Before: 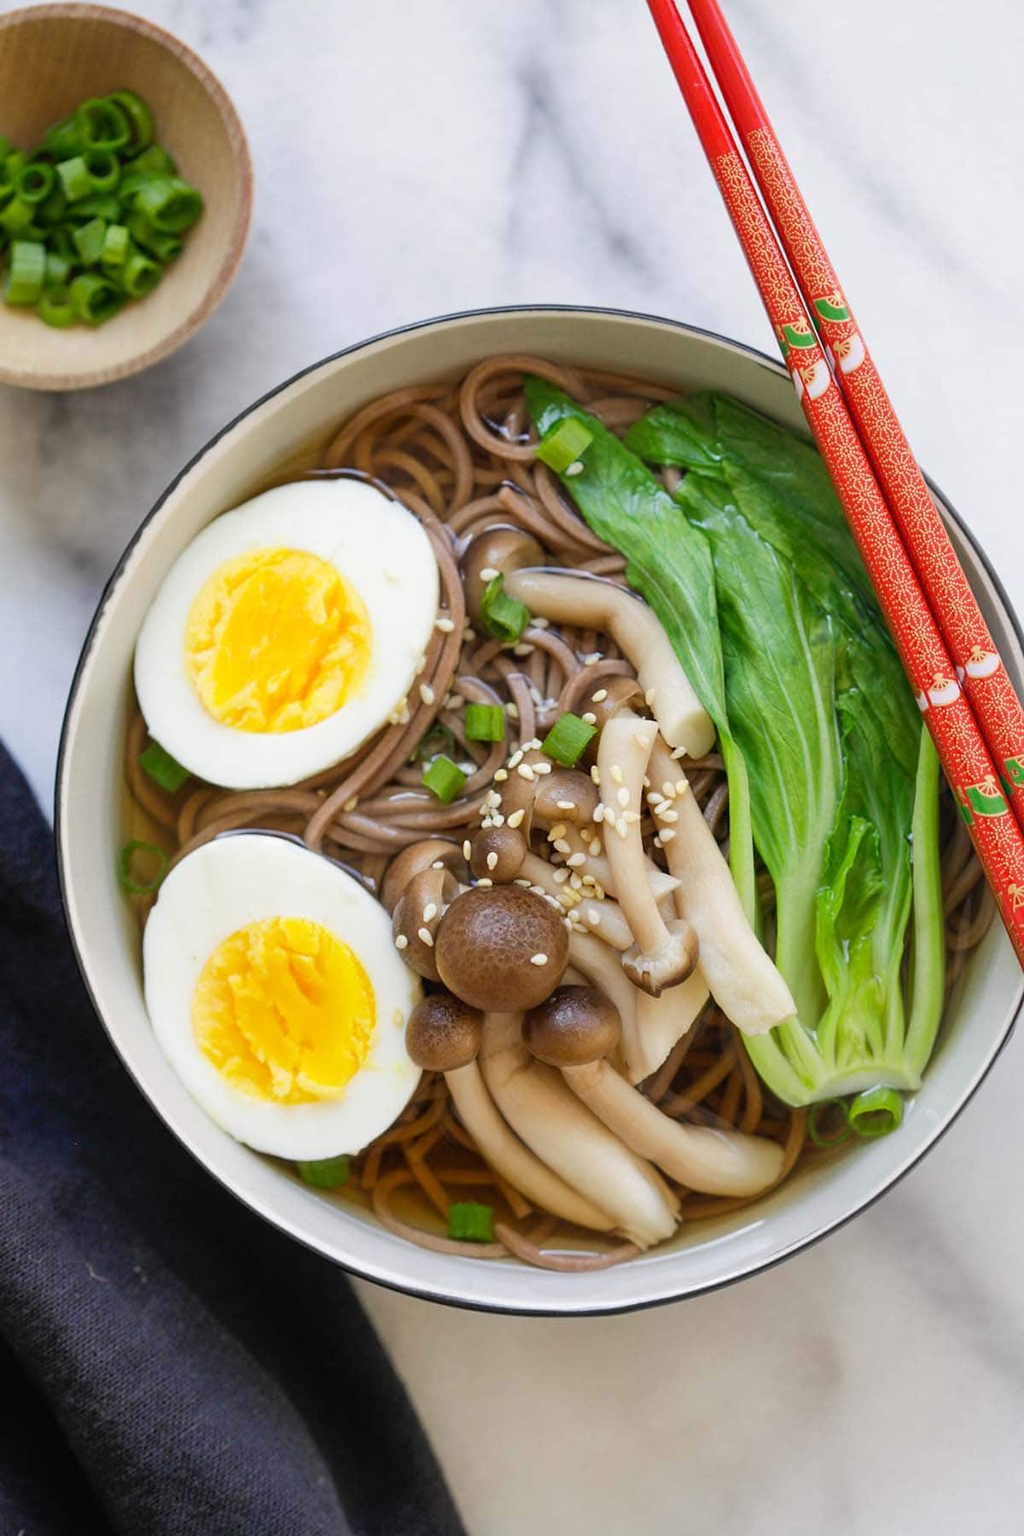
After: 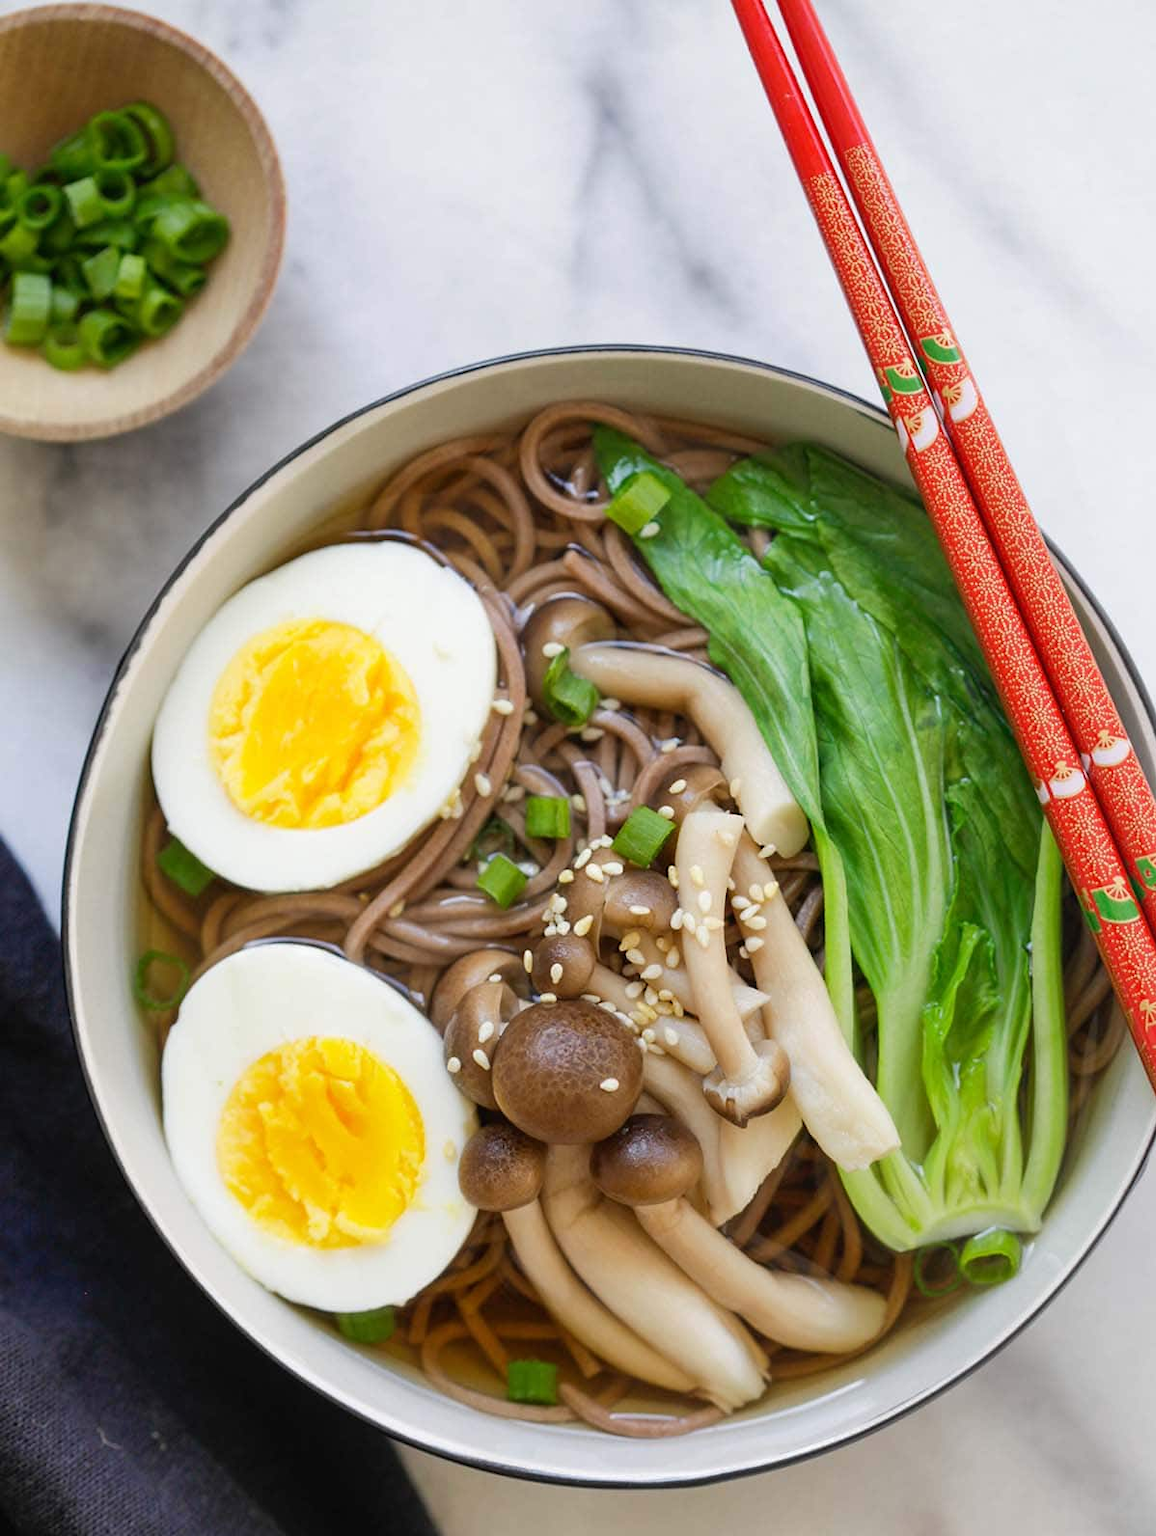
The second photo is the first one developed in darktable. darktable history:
crop and rotate: top 0%, bottom 11.508%
